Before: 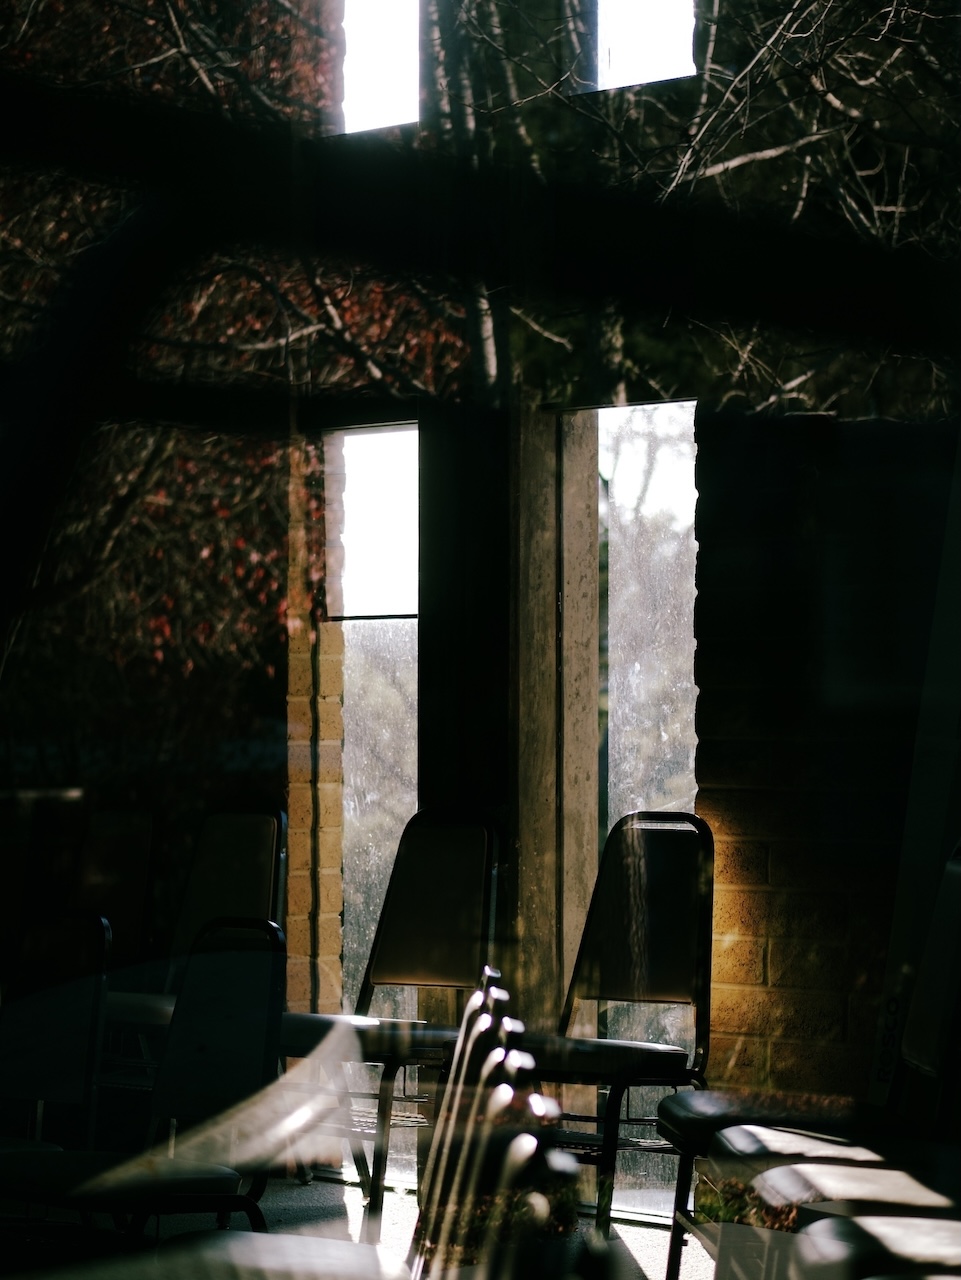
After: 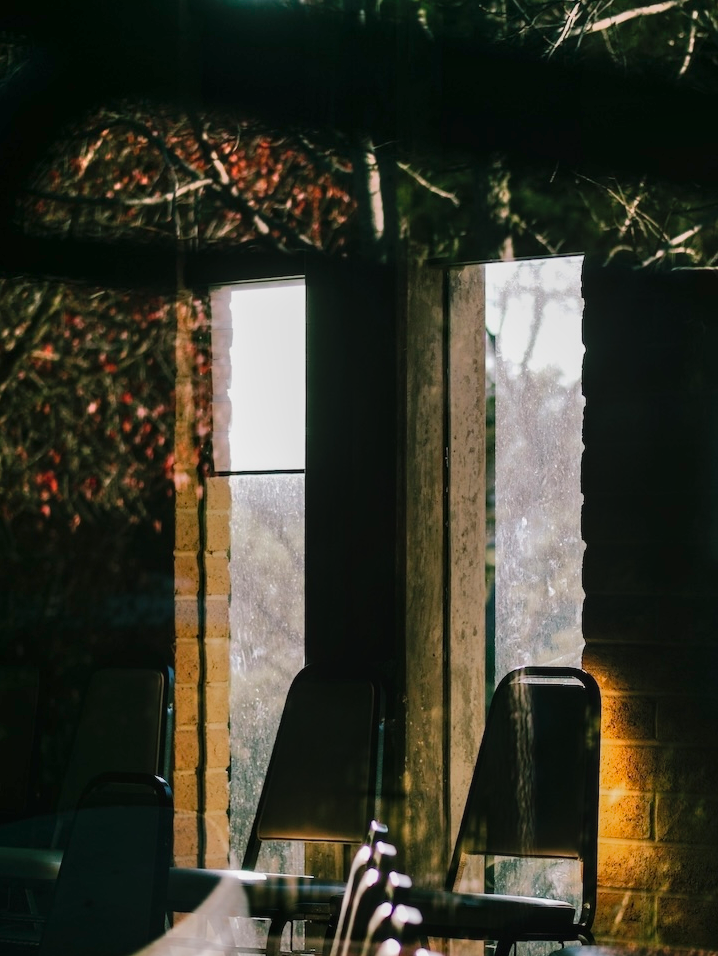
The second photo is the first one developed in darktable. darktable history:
crop and rotate: left 11.831%, top 11.346%, right 13.429%, bottom 13.899%
local contrast: detail 110%
shadows and highlights: soften with gaussian
